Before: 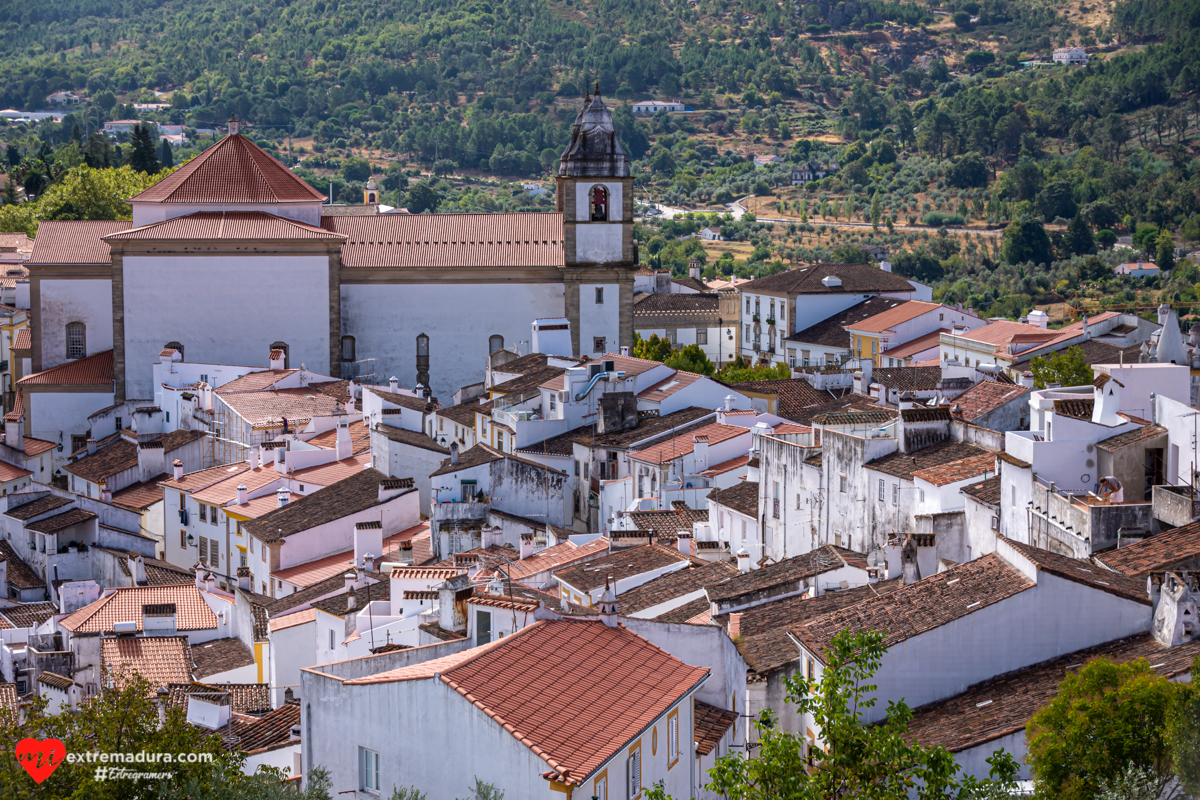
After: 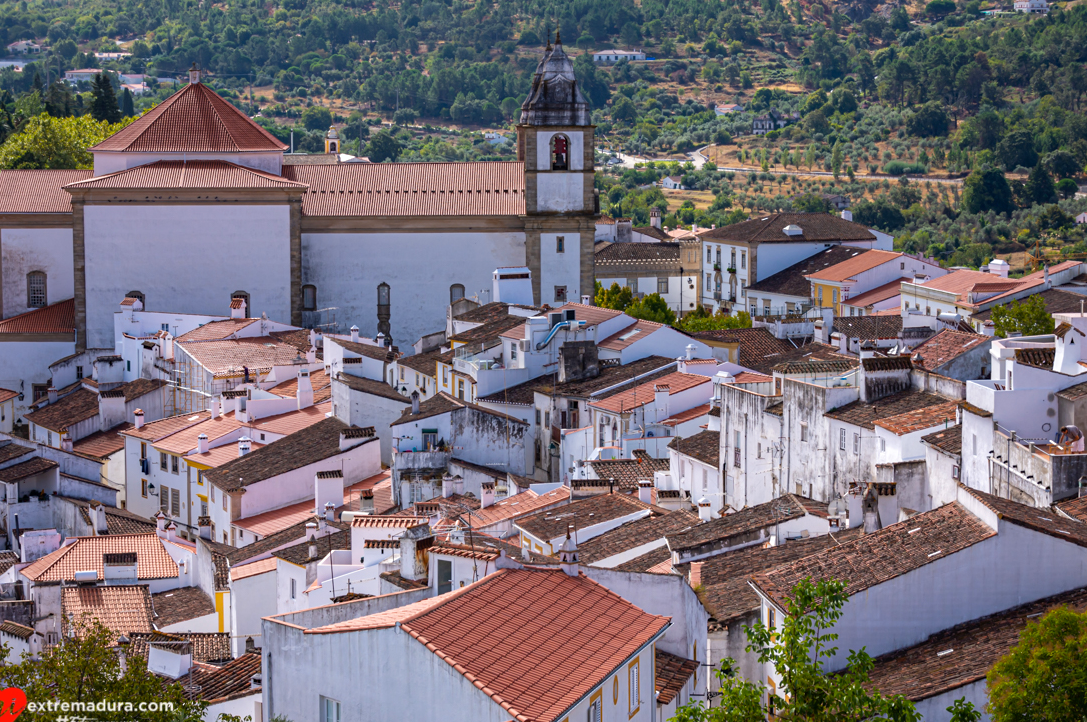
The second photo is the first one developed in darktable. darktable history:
sharpen: radius 5.35, amount 0.312, threshold 26.51
crop: left 3.33%, top 6.413%, right 6.031%, bottom 3.213%
tone equalizer: edges refinement/feathering 500, mask exposure compensation -1.57 EV, preserve details no
color balance rgb: linear chroma grading › global chroma 9.048%, perceptual saturation grading › global saturation 4.044%
